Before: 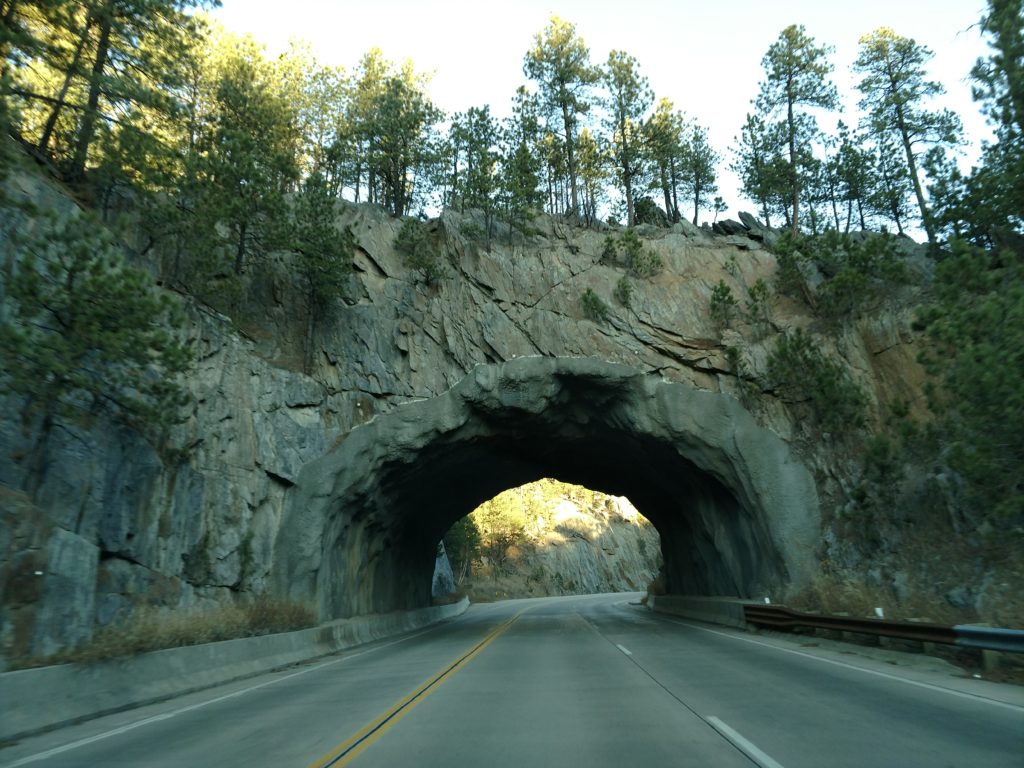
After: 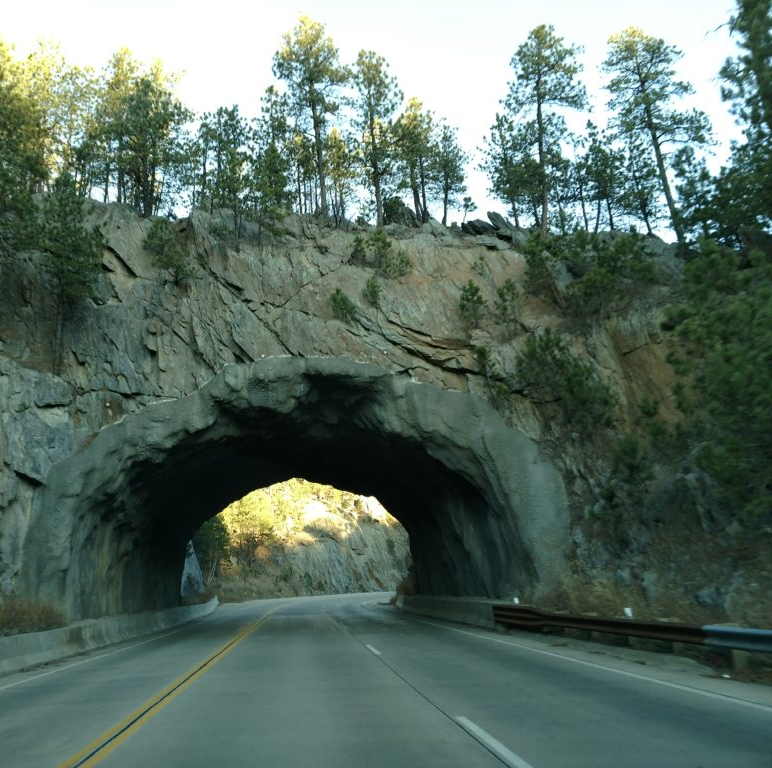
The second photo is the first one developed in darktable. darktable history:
crop and rotate: left 24.6%
exposure: compensate highlight preservation false
